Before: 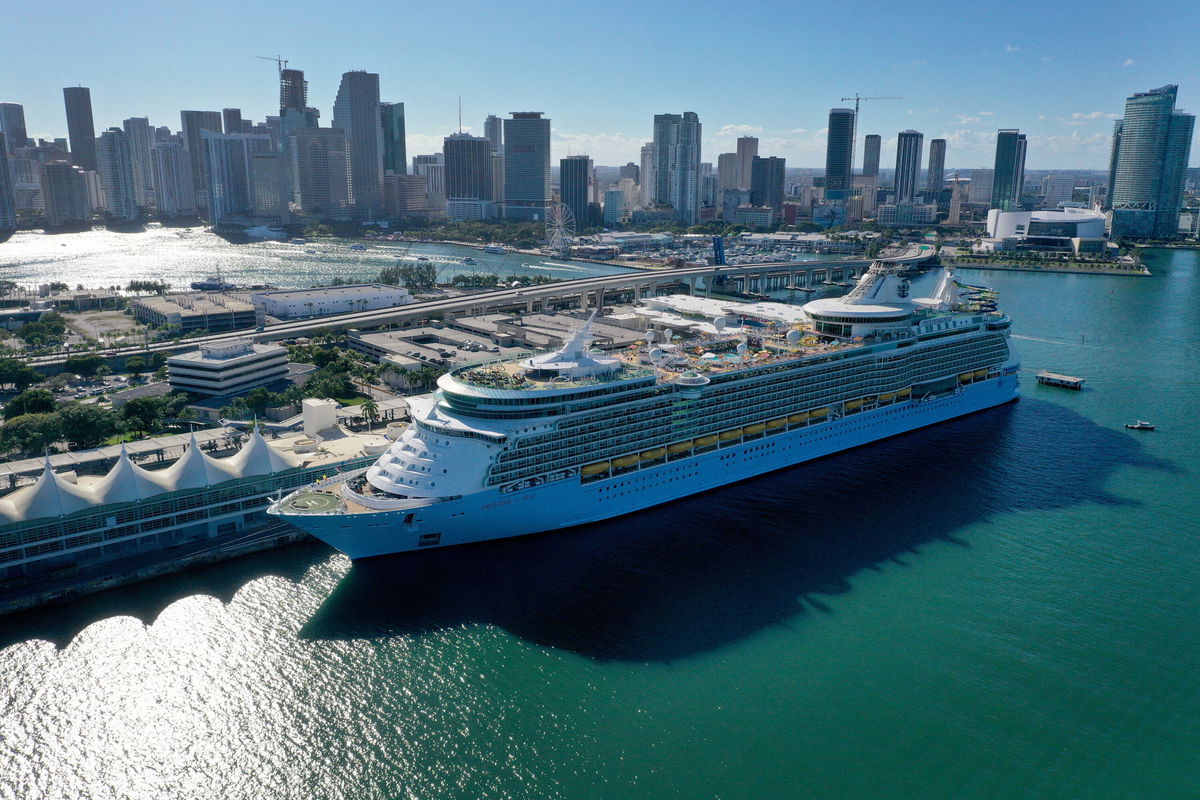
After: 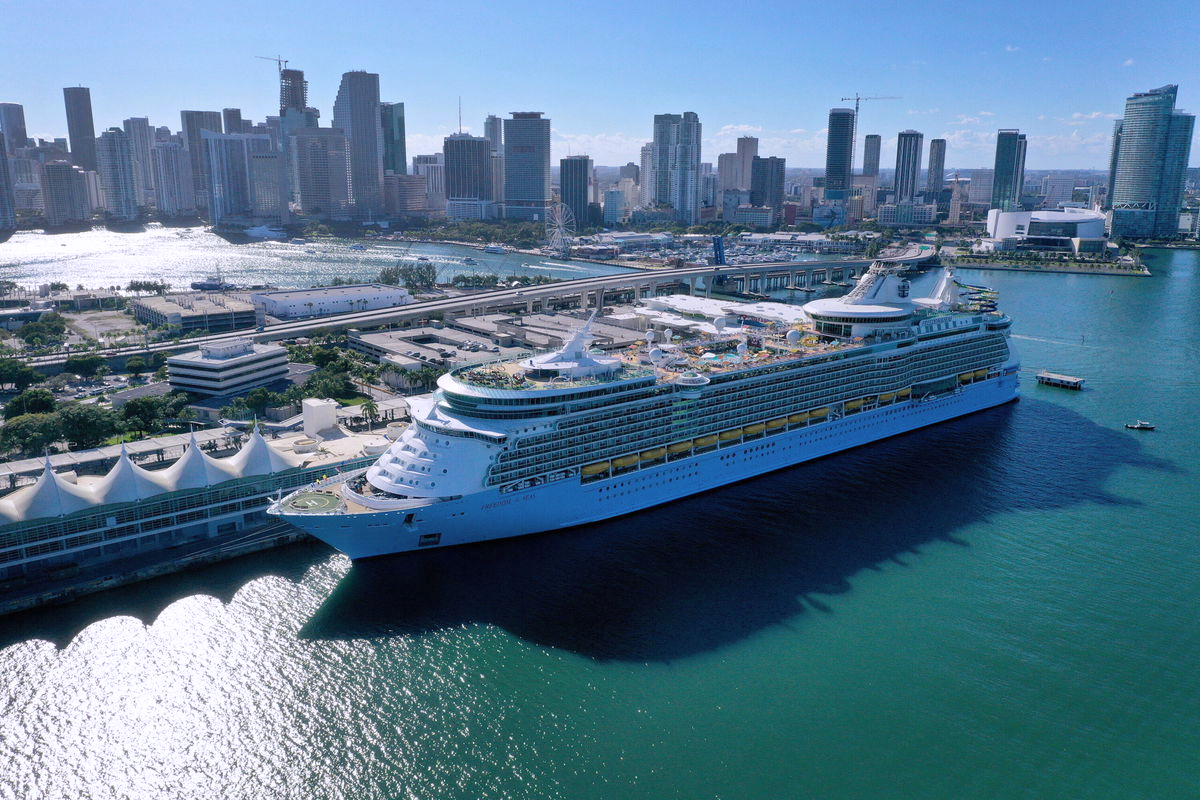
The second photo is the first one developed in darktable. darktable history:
contrast brightness saturation: contrast 0.05, brightness 0.06, saturation 0.01
exposure: exposure -0.01 EV, compensate highlight preservation false
white balance: red 1.004, blue 1.096
